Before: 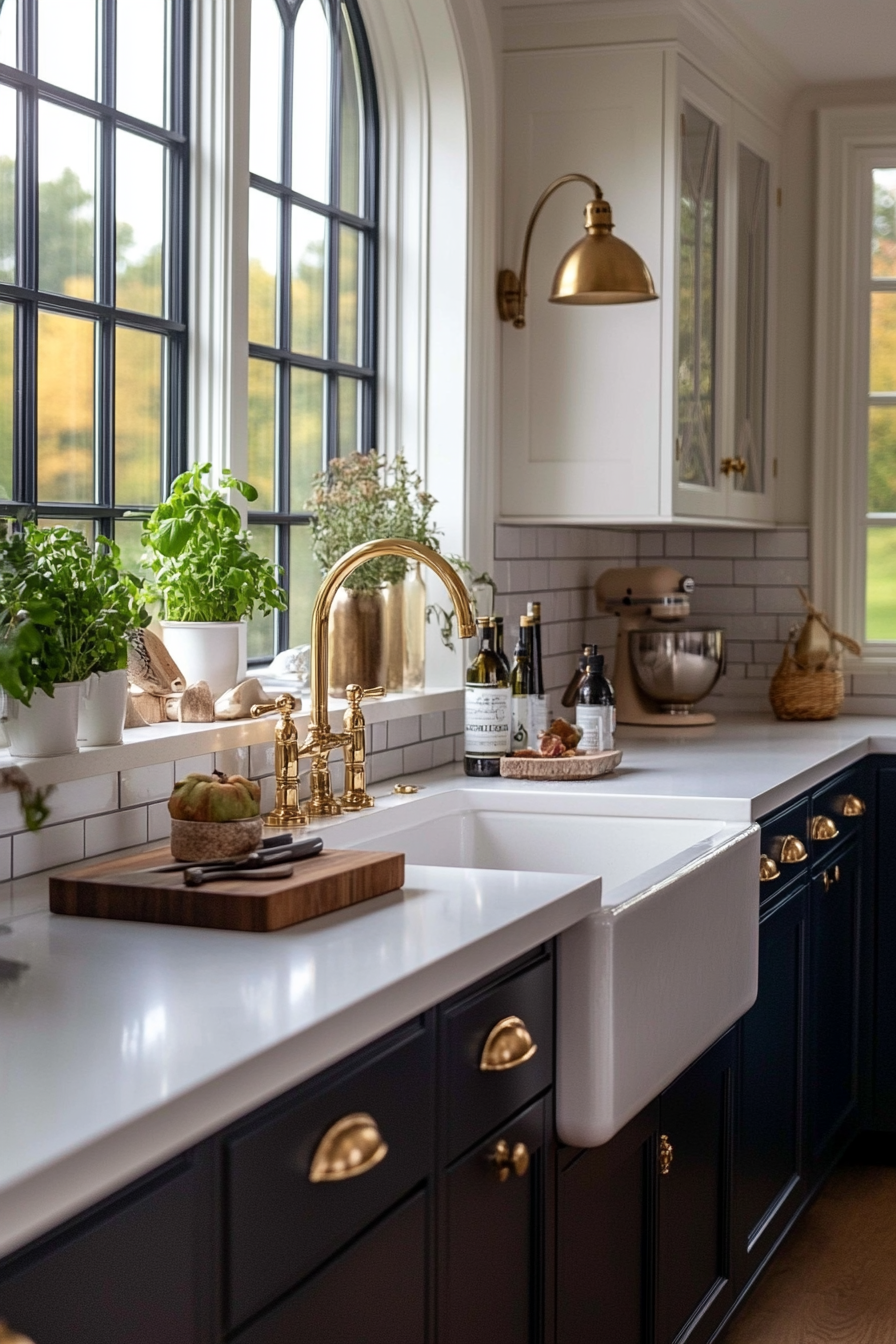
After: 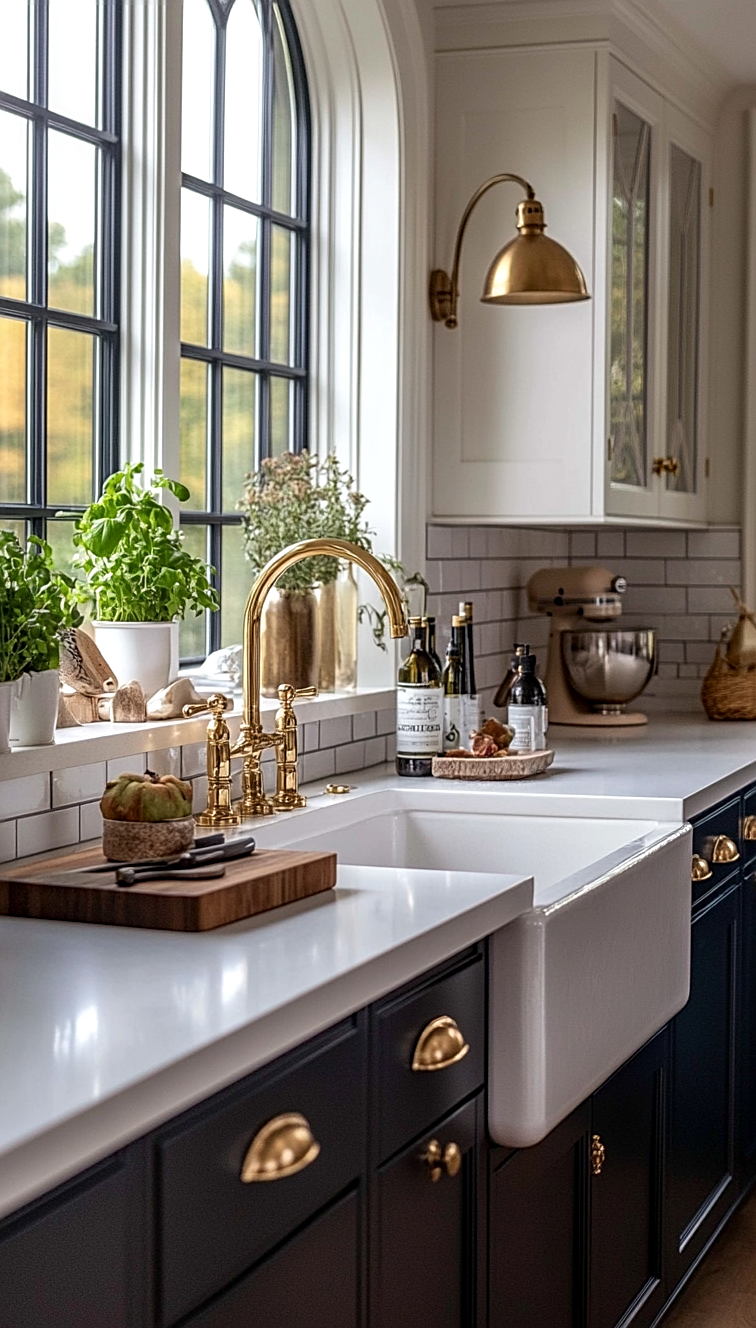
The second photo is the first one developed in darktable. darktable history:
sharpen: on, module defaults
crop: left 7.598%, right 7.873%
local contrast: on, module defaults
